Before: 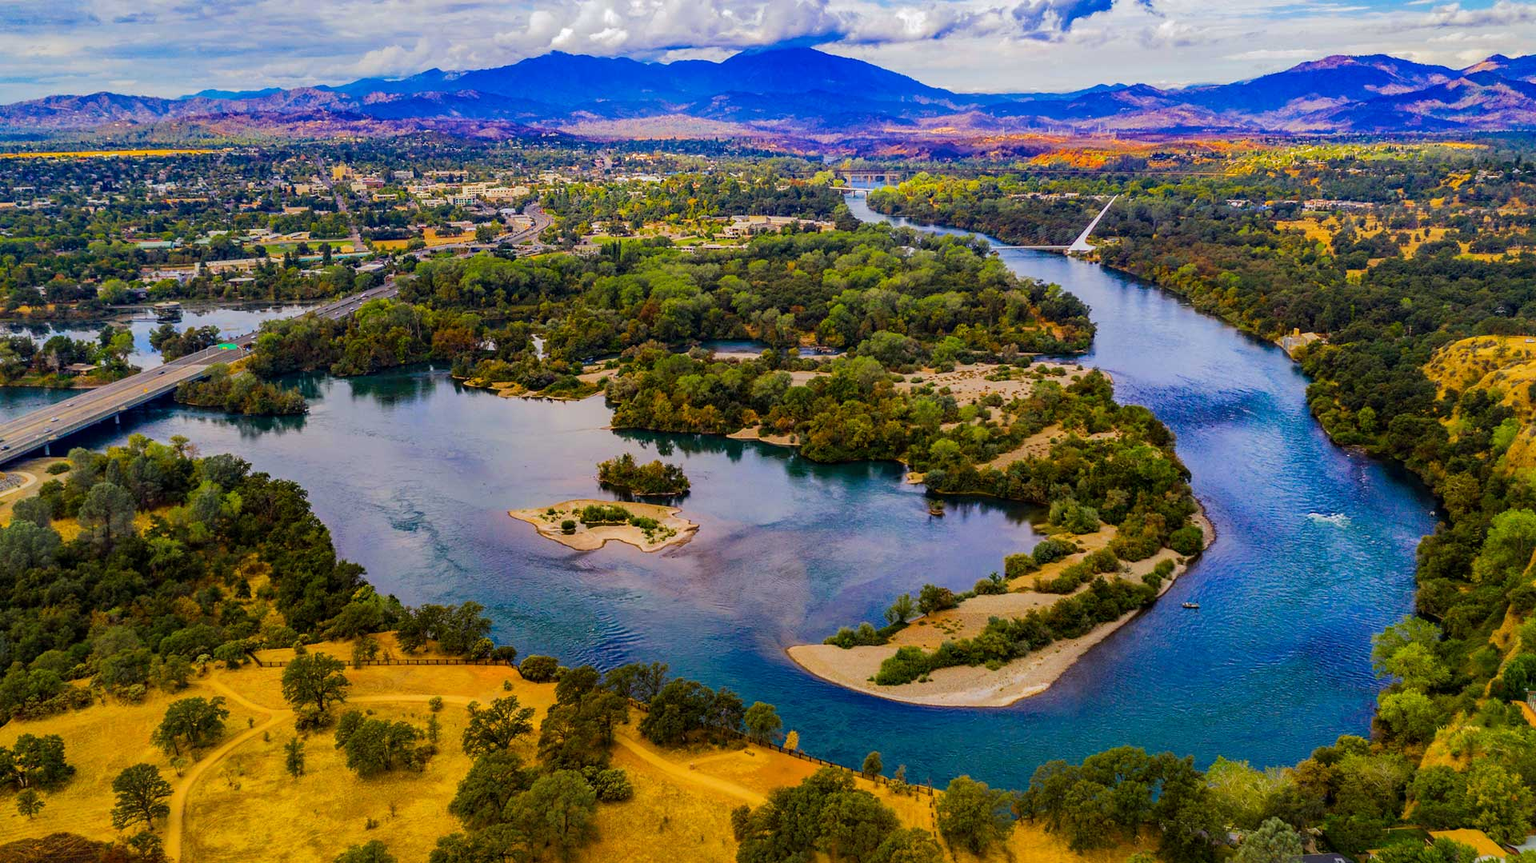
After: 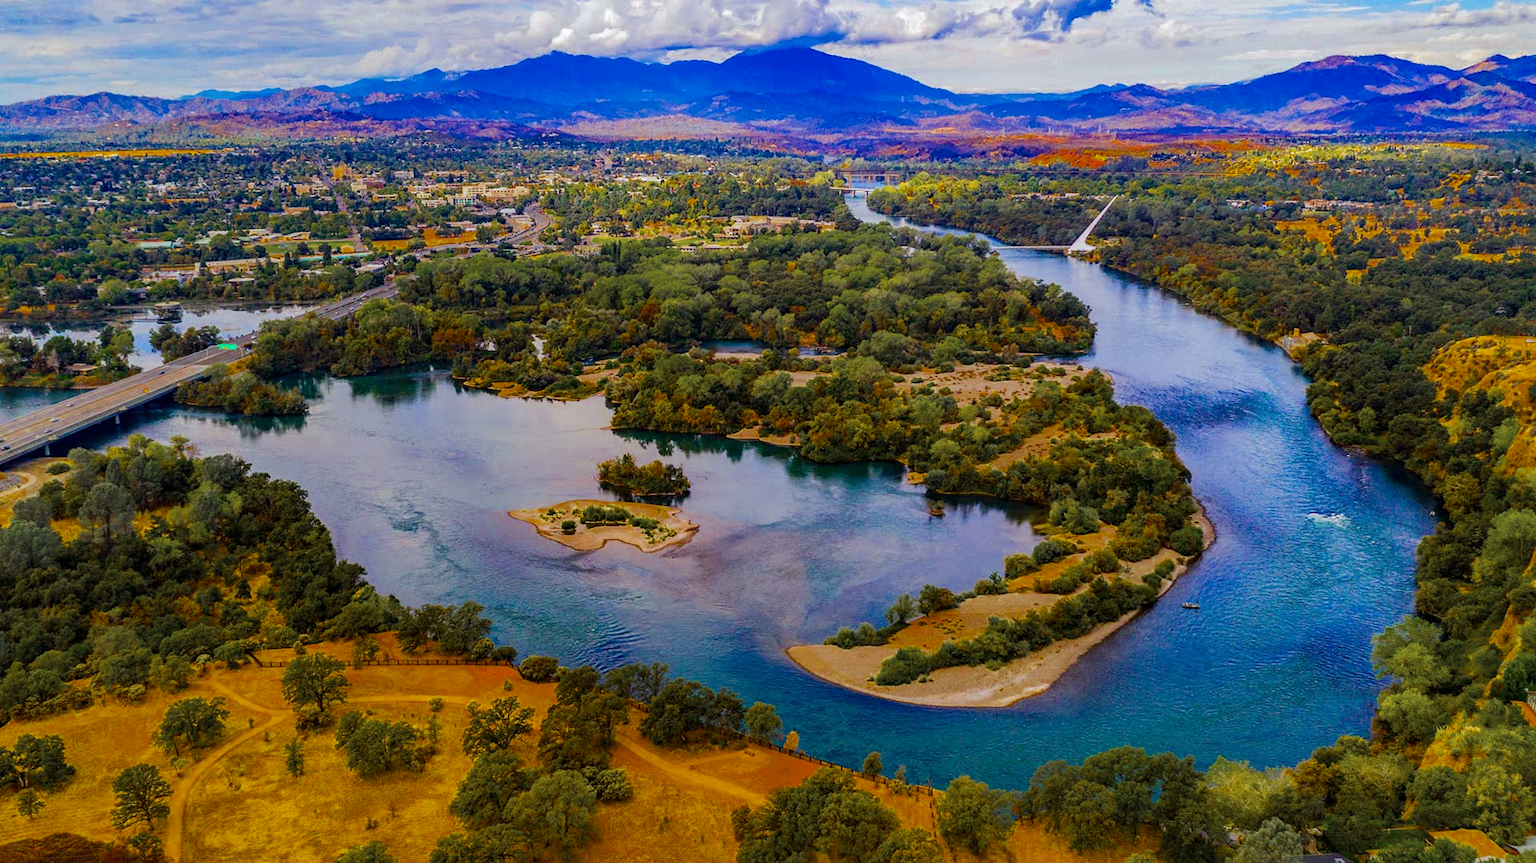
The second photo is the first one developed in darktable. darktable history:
exposure: compensate highlight preservation false
color zones: curves: ch0 [(0.11, 0.396) (0.195, 0.36) (0.25, 0.5) (0.303, 0.412) (0.357, 0.544) (0.75, 0.5) (0.967, 0.328)]; ch1 [(0, 0.468) (0.112, 0.512) (0.202, 0.6) (0.25, 0.5) (0.307, 0.352) (0.357, 0.544) (0.75, 0.5) (0.963, 0.524)]
